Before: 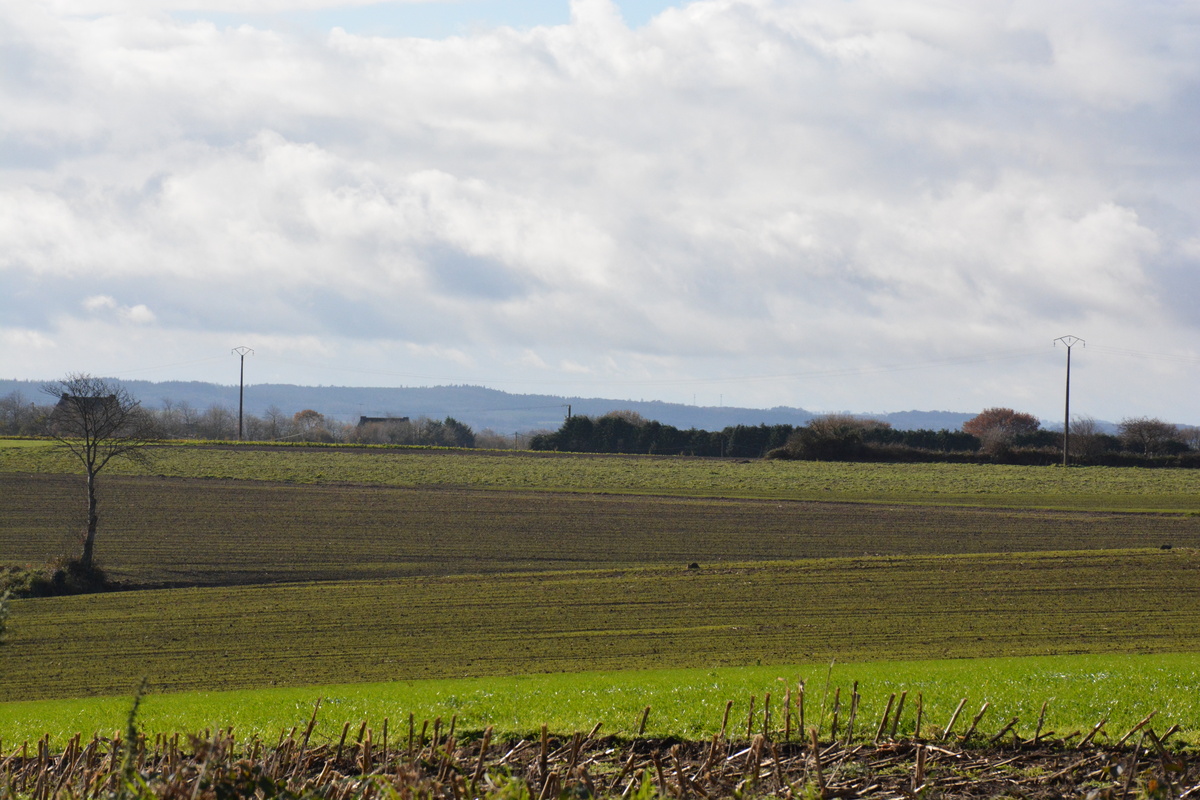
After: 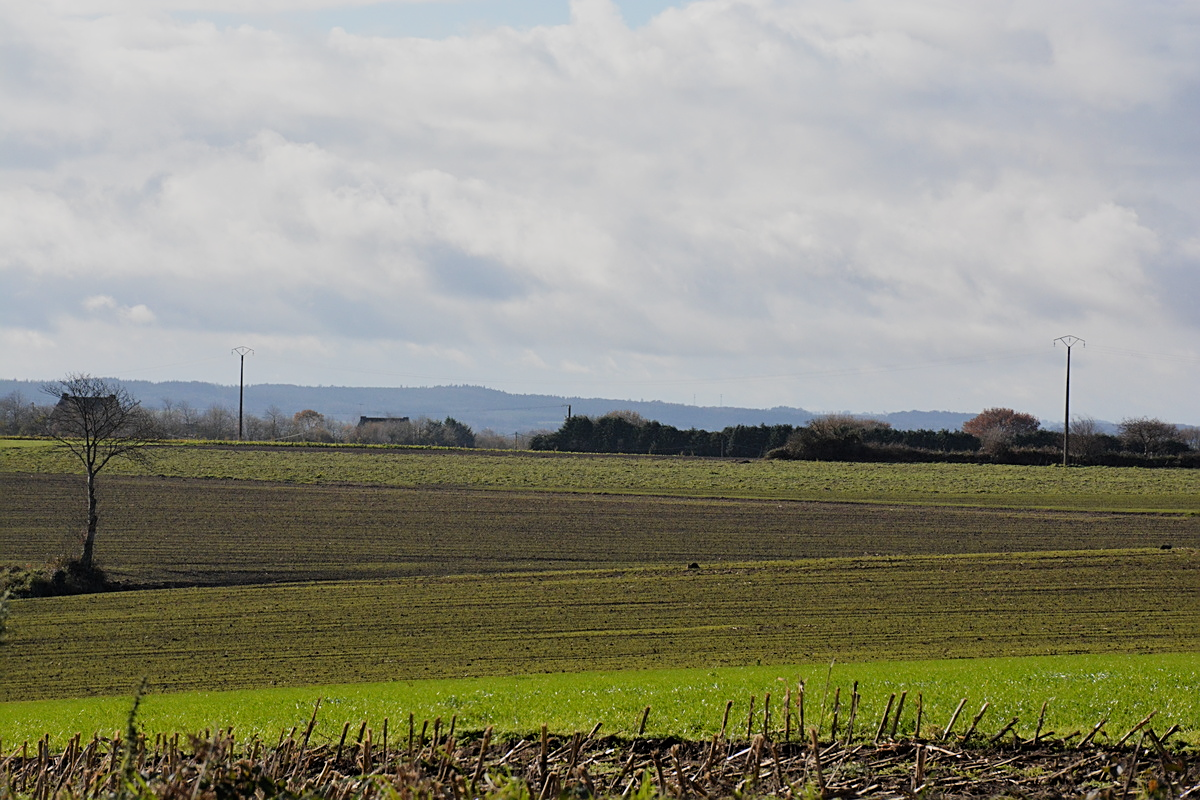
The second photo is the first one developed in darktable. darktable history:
sharpen: on, module defaults
filmic rgb: middle gray luminance 18.34%, black relative exposure -11.23 EV, white relative exposure 3.73 EV, threshold 3.02 EV, target black luminance 0%, hardness 5.83, latitude 57.97%, contrast 0.964, shadows ↔ highlights balance 49.78%, enable highlight reconstruction true
